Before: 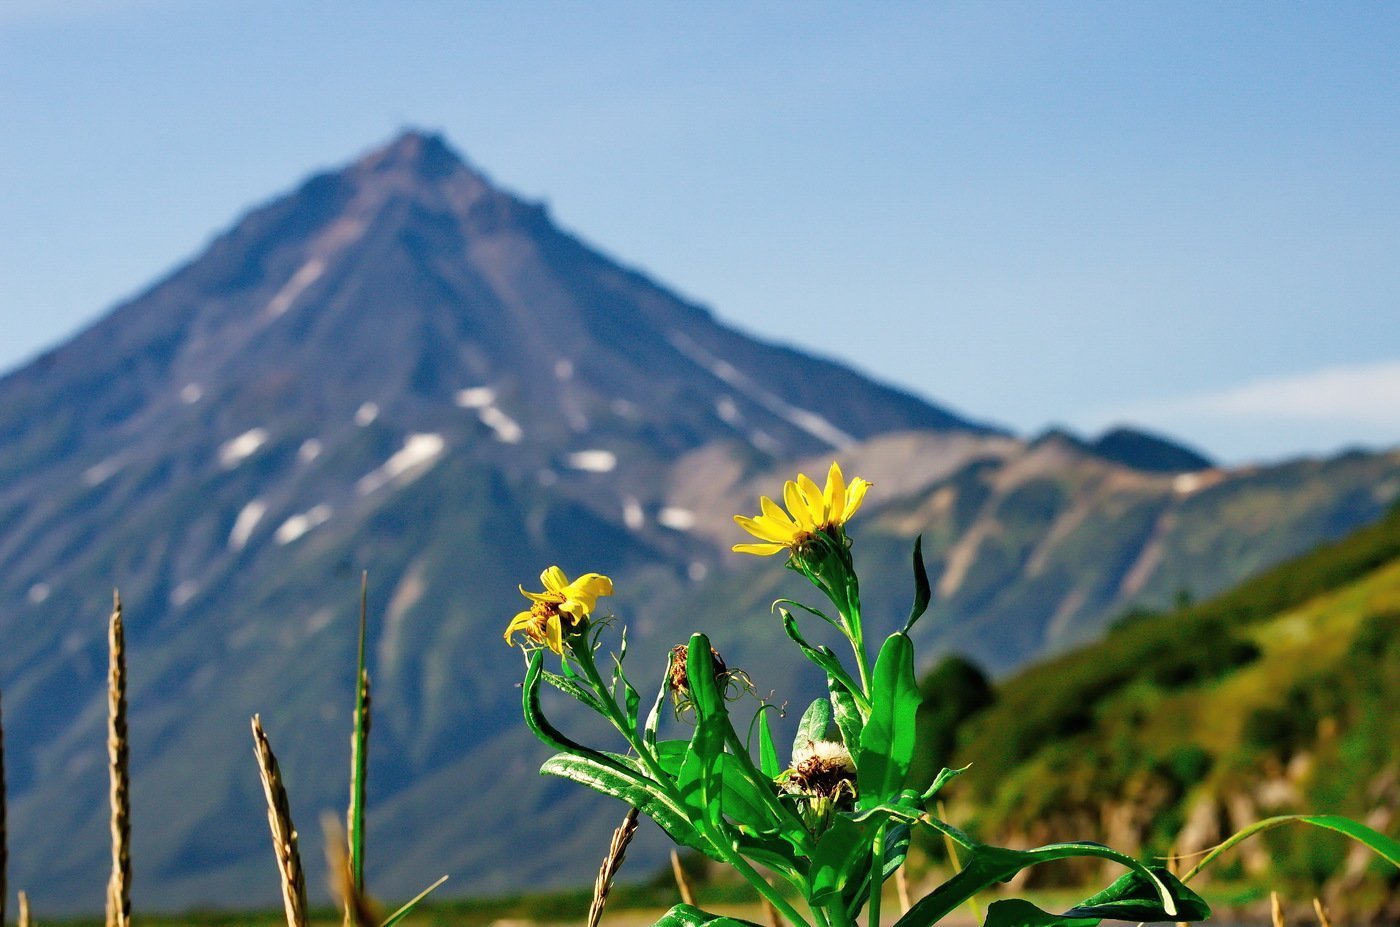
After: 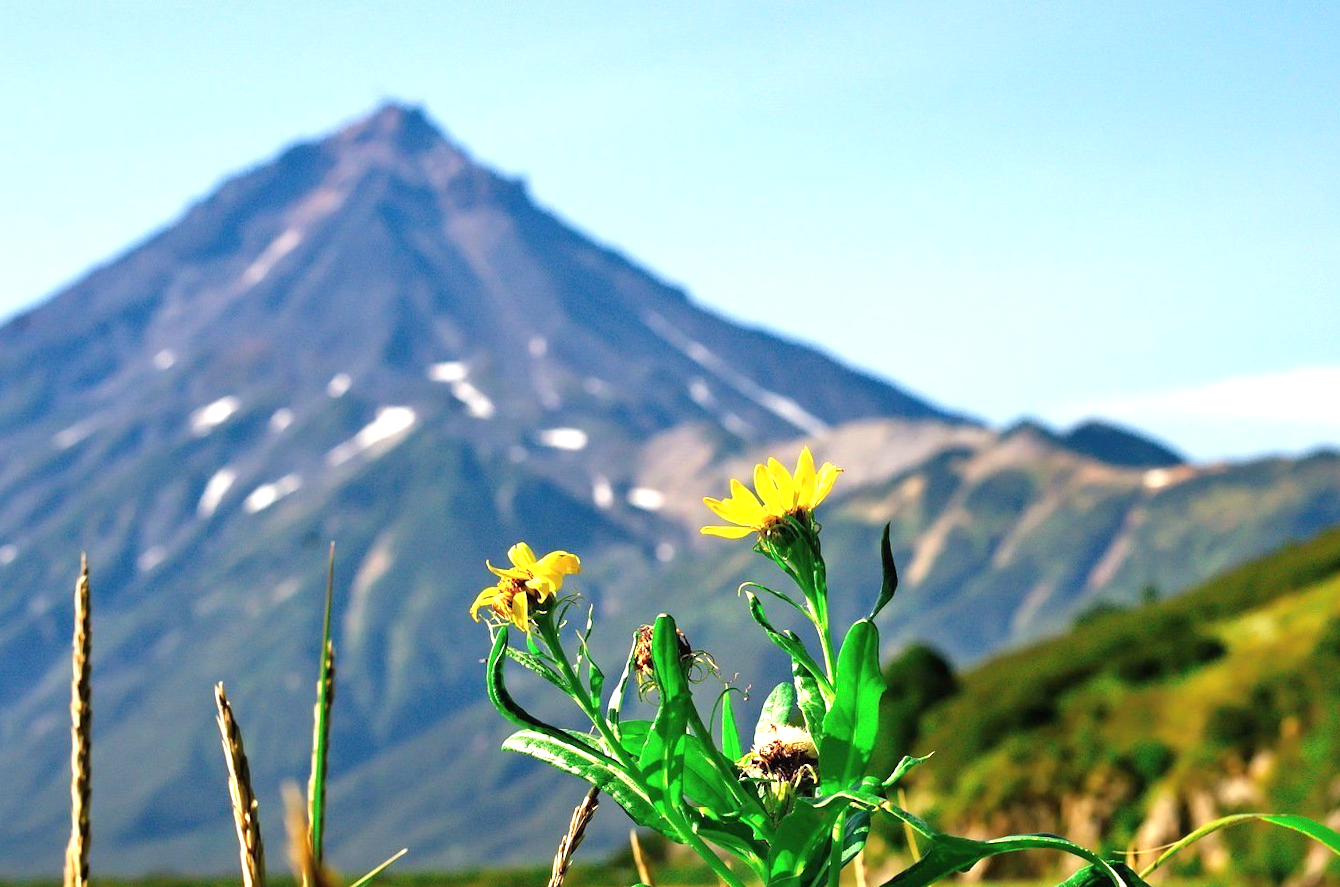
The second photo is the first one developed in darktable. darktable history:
crop and rotate: angle -1.69°
exposure: black level correction 0, exposure 0.877 EV, compensate exposure bias true, compensate highlight preservation false
